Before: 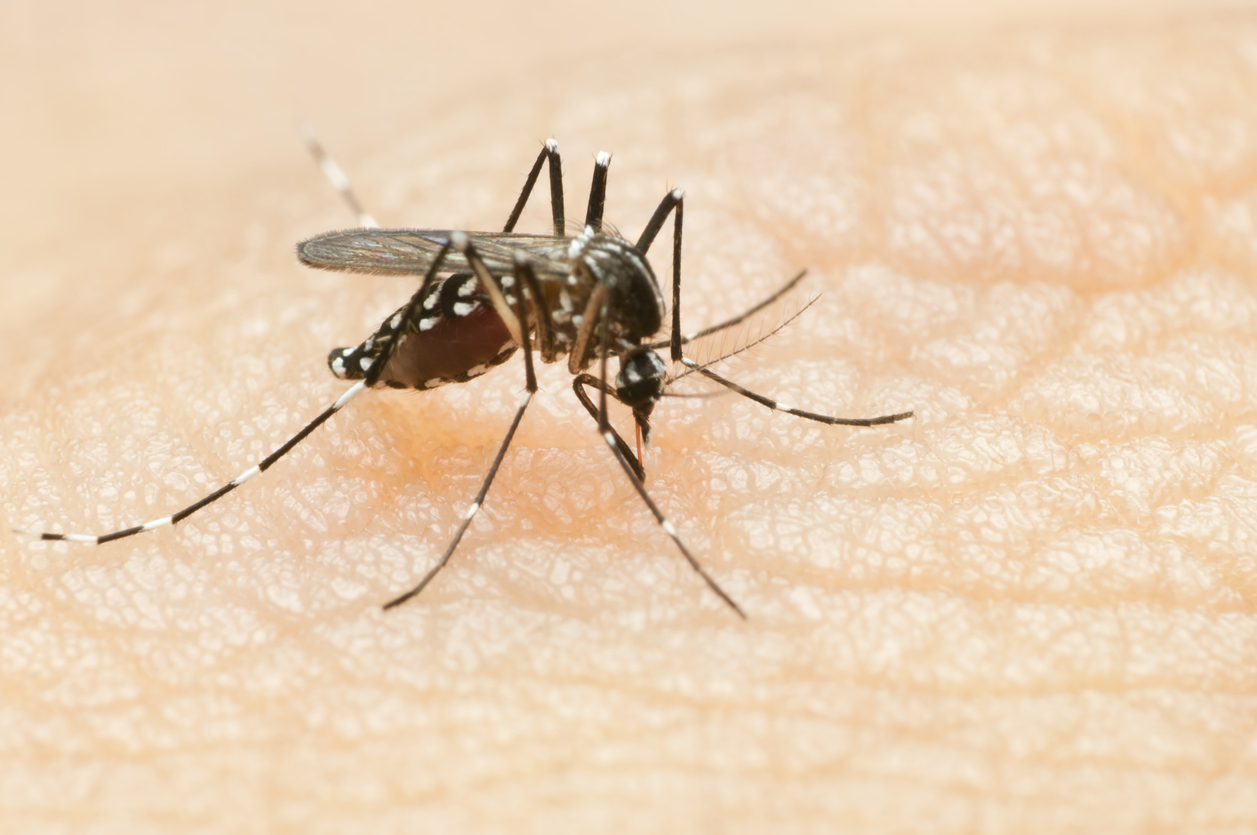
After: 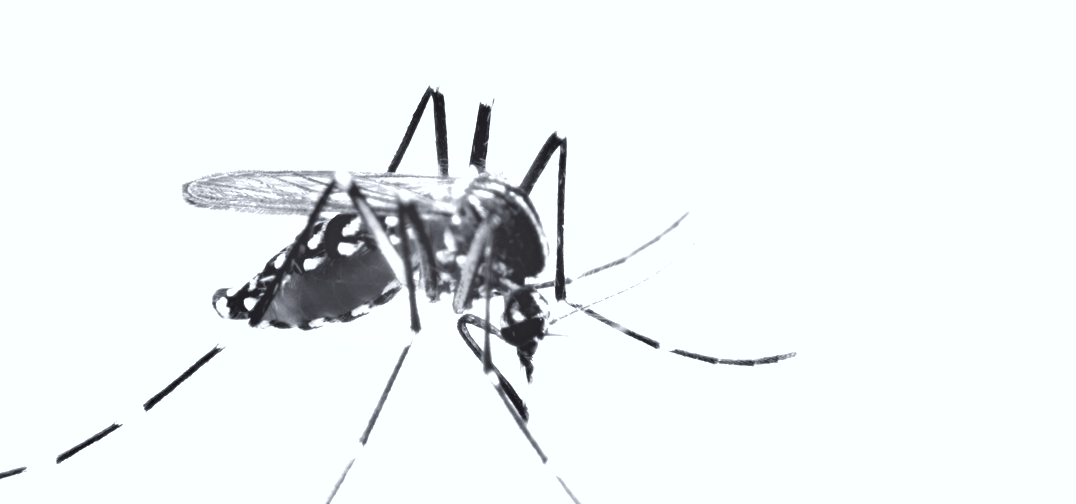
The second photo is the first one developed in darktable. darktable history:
shadows and highlights: soften with gaussian
crop and rotate: left 9.345%, top 7.22%, right 4.982%, bottom 32.331%
color balance: lift [1, 1.015, 1.004, 0.985], gamma [1, 0.958, 0.971, 1.042], gain [1, 0.956, 0.977, 1.044]
white balance: red 8, blue 8
highpass: sharpness 5.84%, contrast boost 8.44%
